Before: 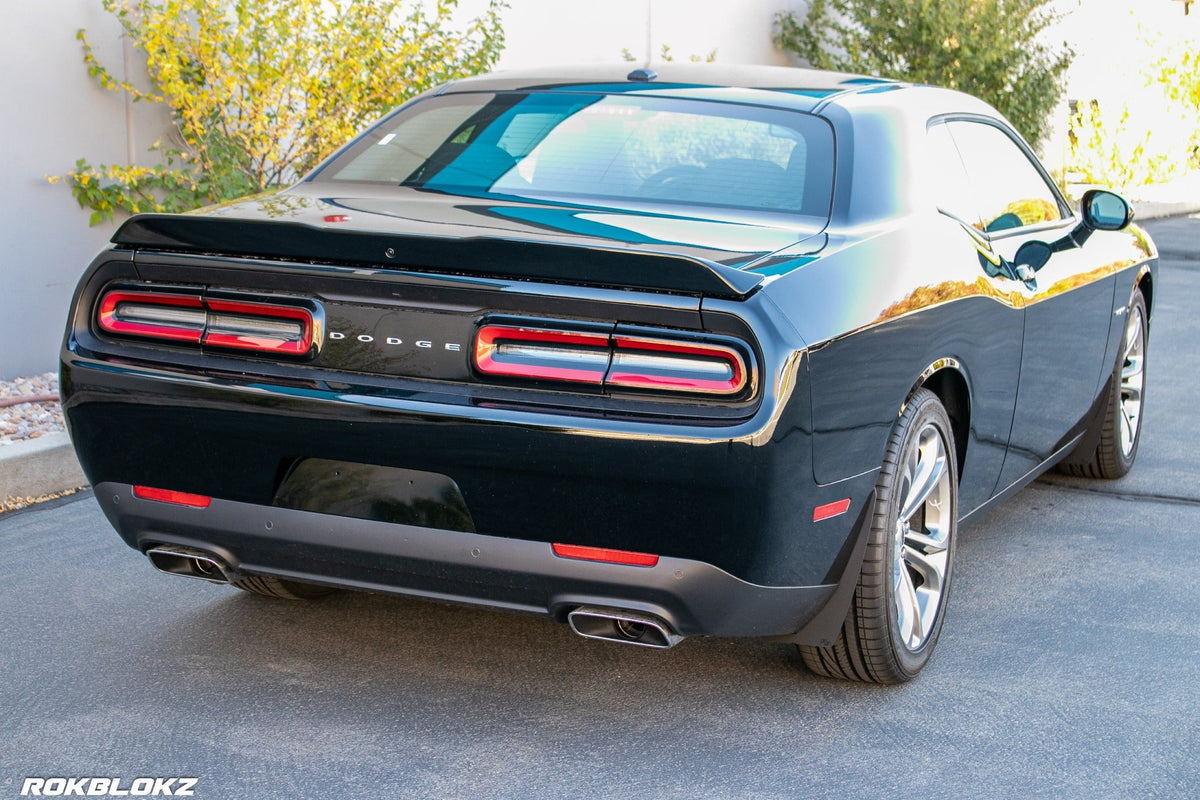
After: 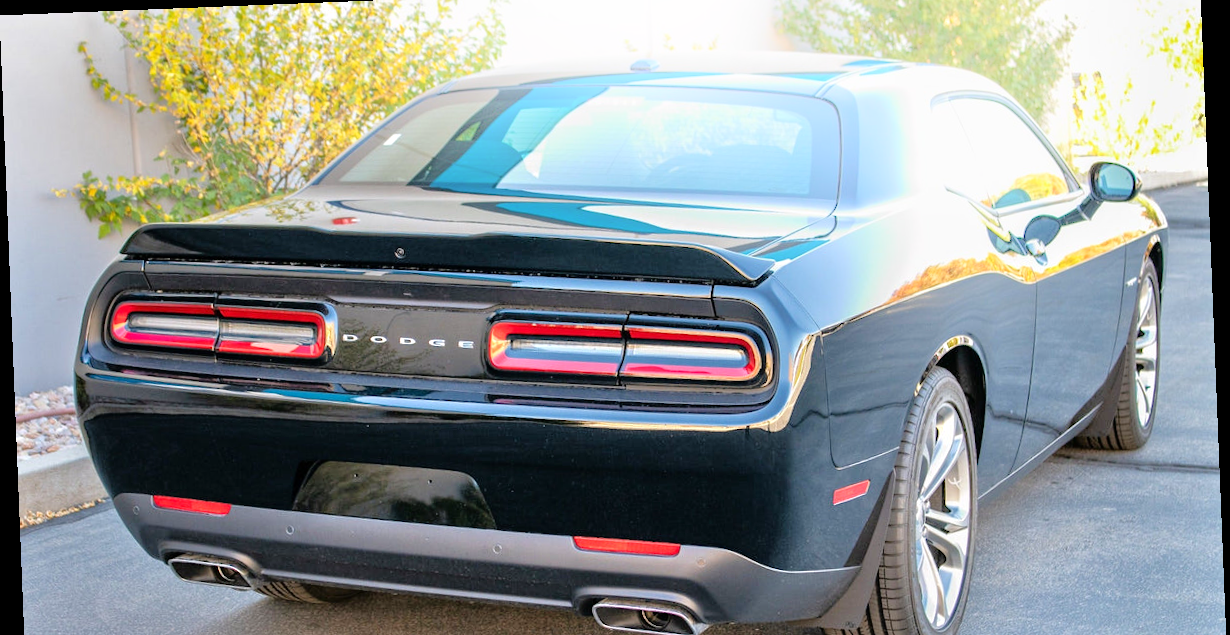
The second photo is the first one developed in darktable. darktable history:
crop: top 3.857%, bottom 21.132%
shadows and highlights: shadows -21.3, highlights 100, soften with gaussian
tone equalizer: -7 EV 0.15 EV, -6 EV 0.6 EV, -5 EV 1.15 EV, -4 EV 1.33 EV, -3 EV 1.15 EV, -2 EV 0.6 EV, -1 EV 0.15 EV, mask exposure compensation -0.5 EV
rotate and perspective: rotation -2.29°, automatic cropping off
